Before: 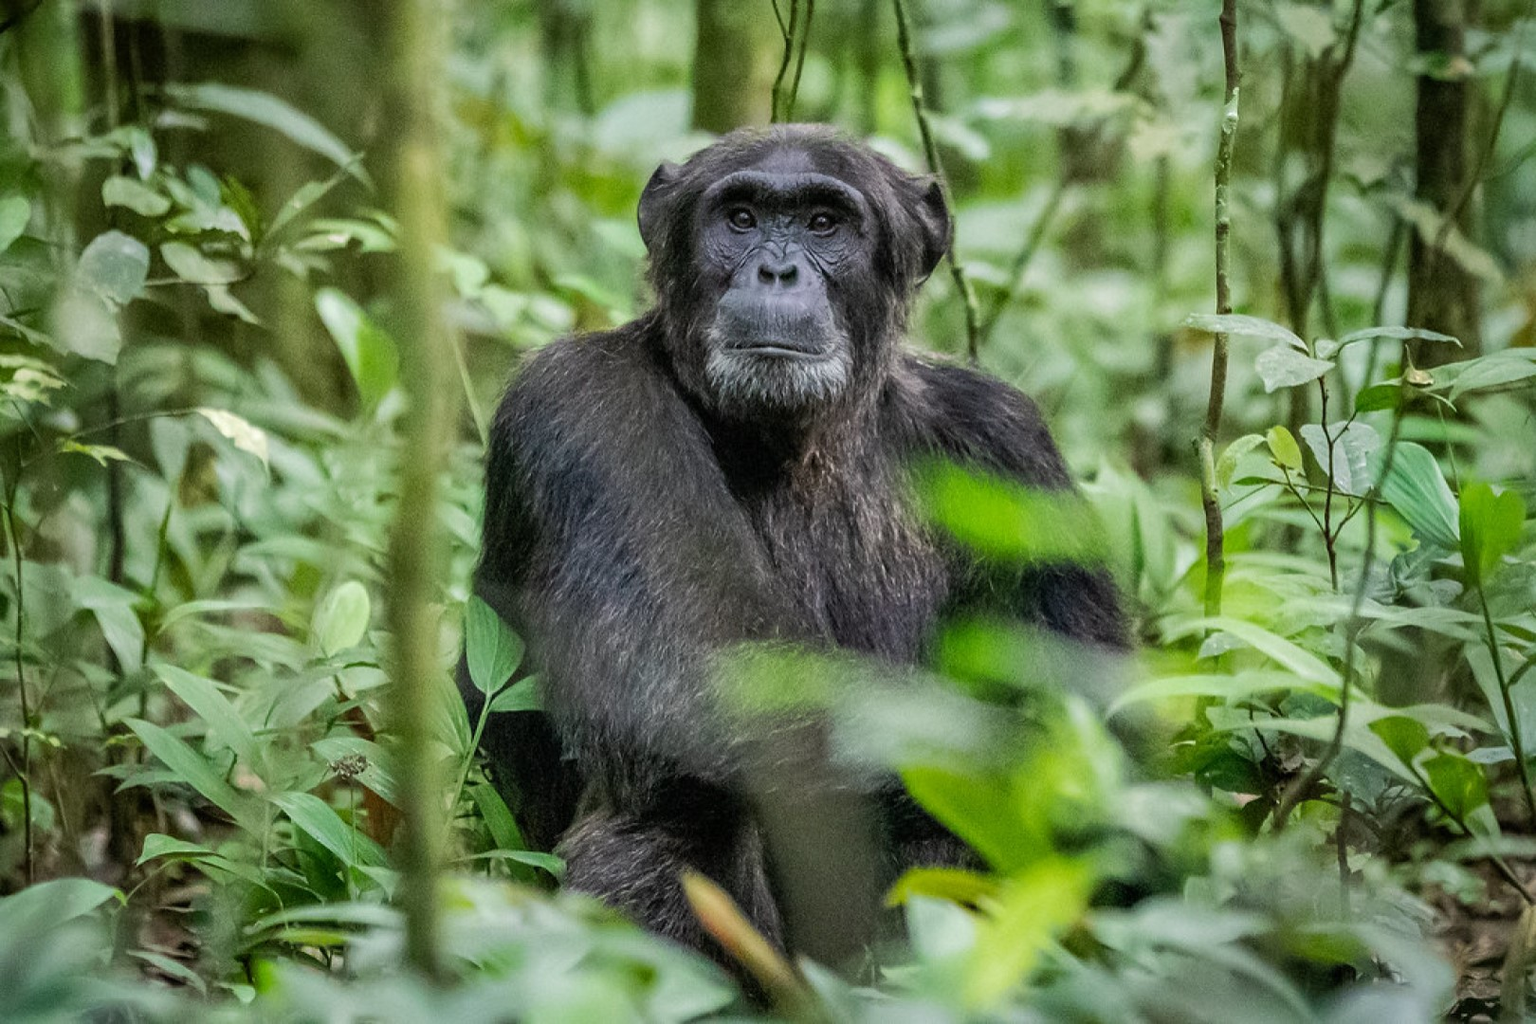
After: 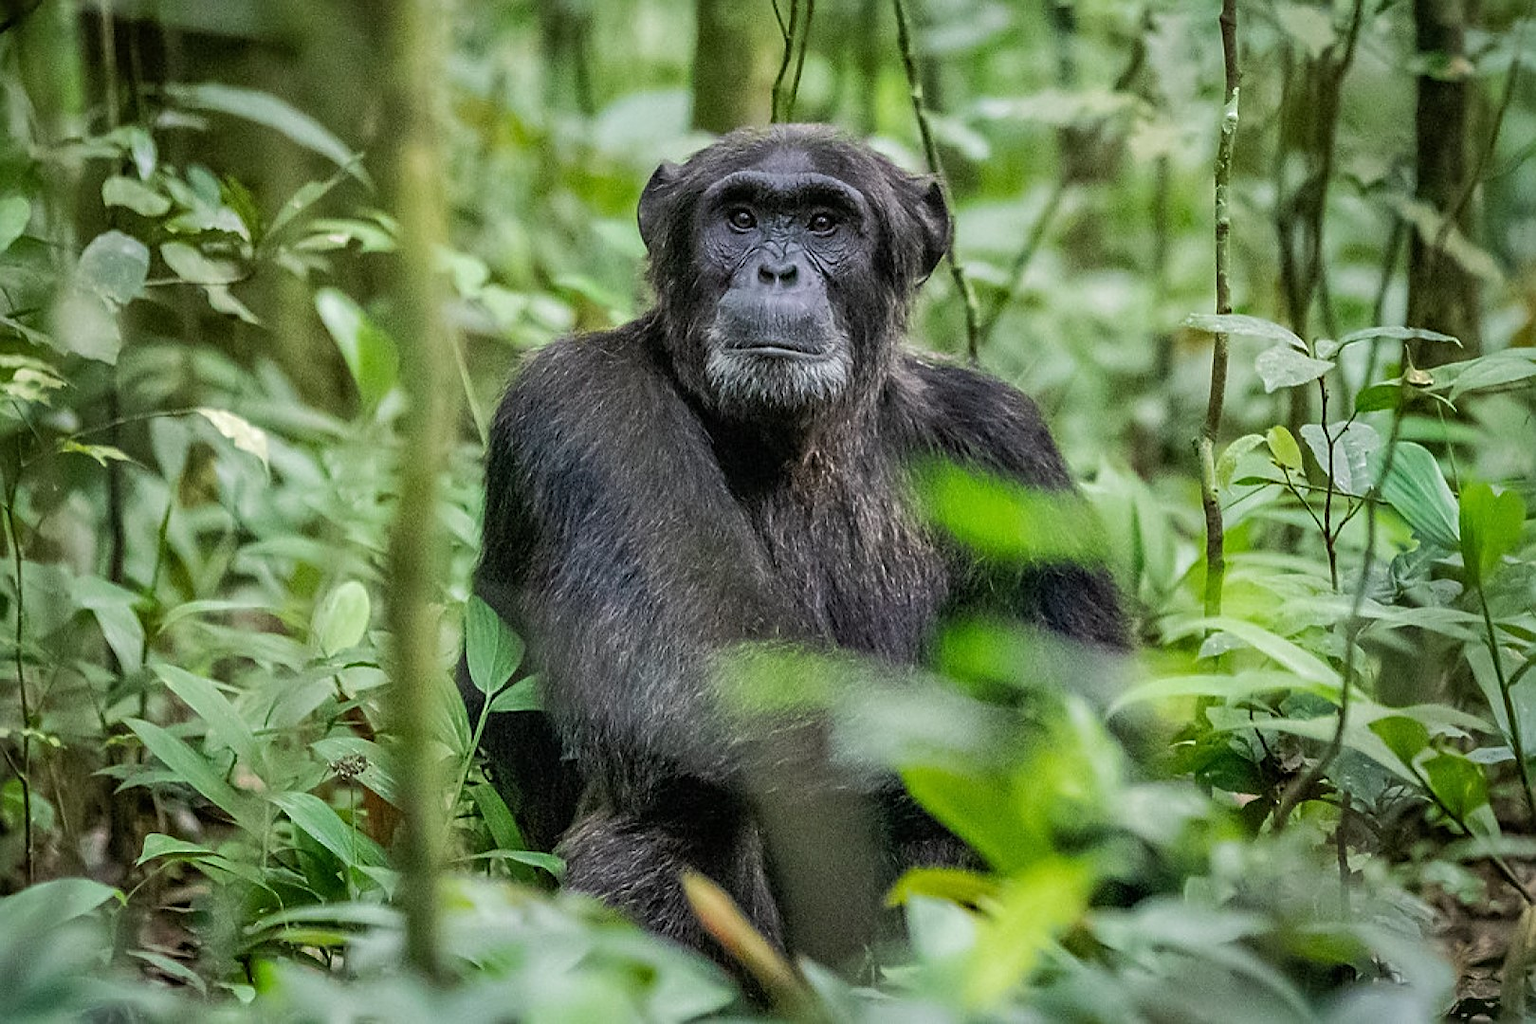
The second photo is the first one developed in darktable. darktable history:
sharpen: on, module defaults
shadows and highlights: radius 125.46, shadows 30.51, highlights -30.51, low approximation 0.01, soften with gaussian
